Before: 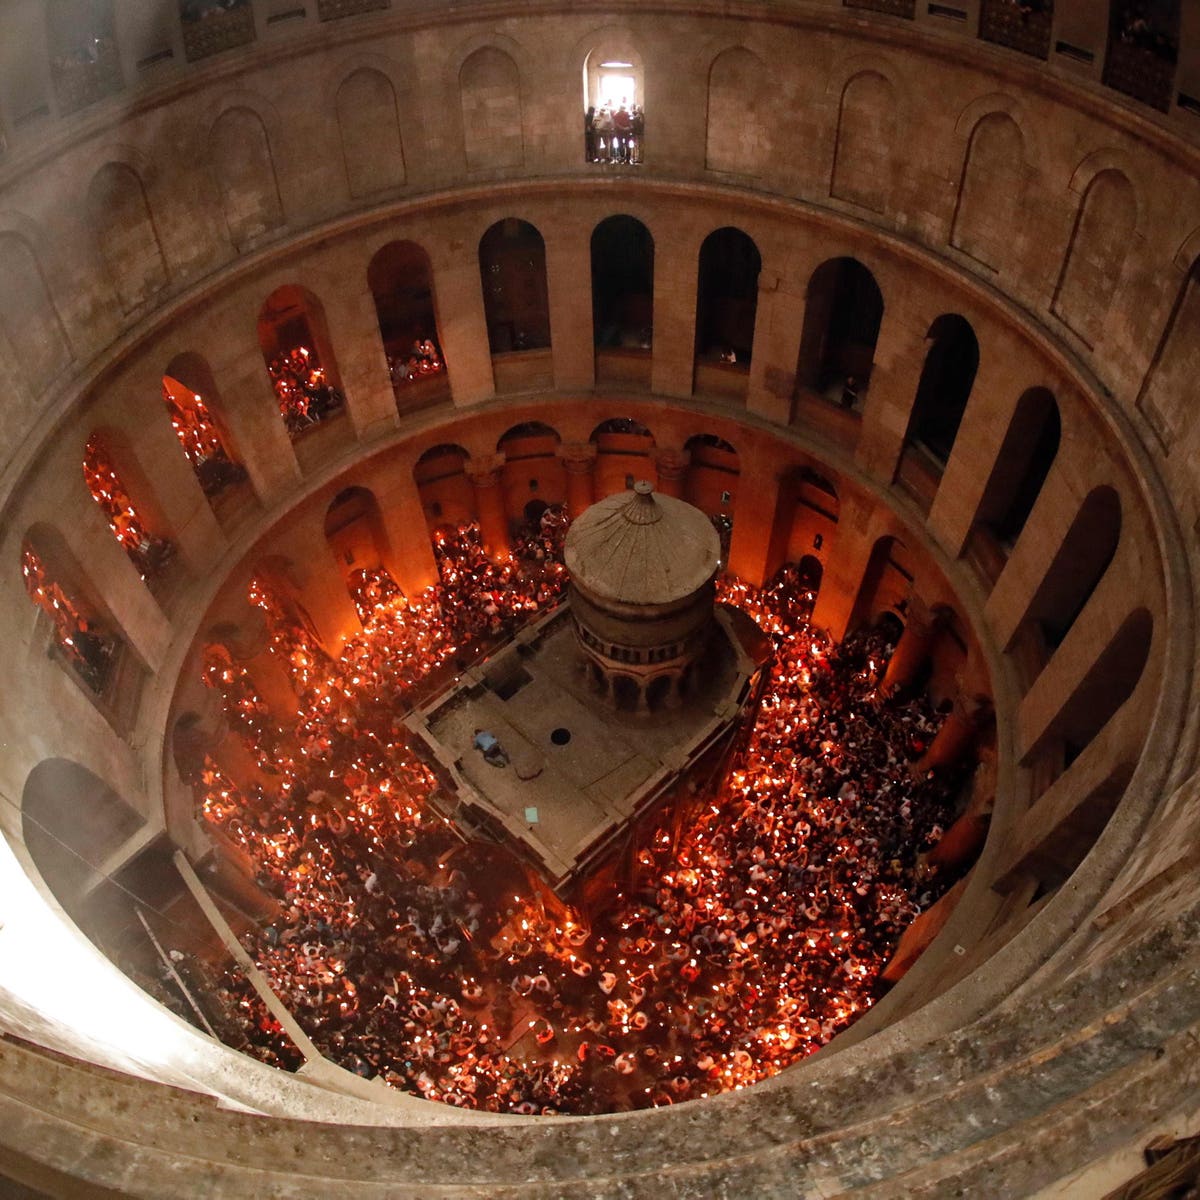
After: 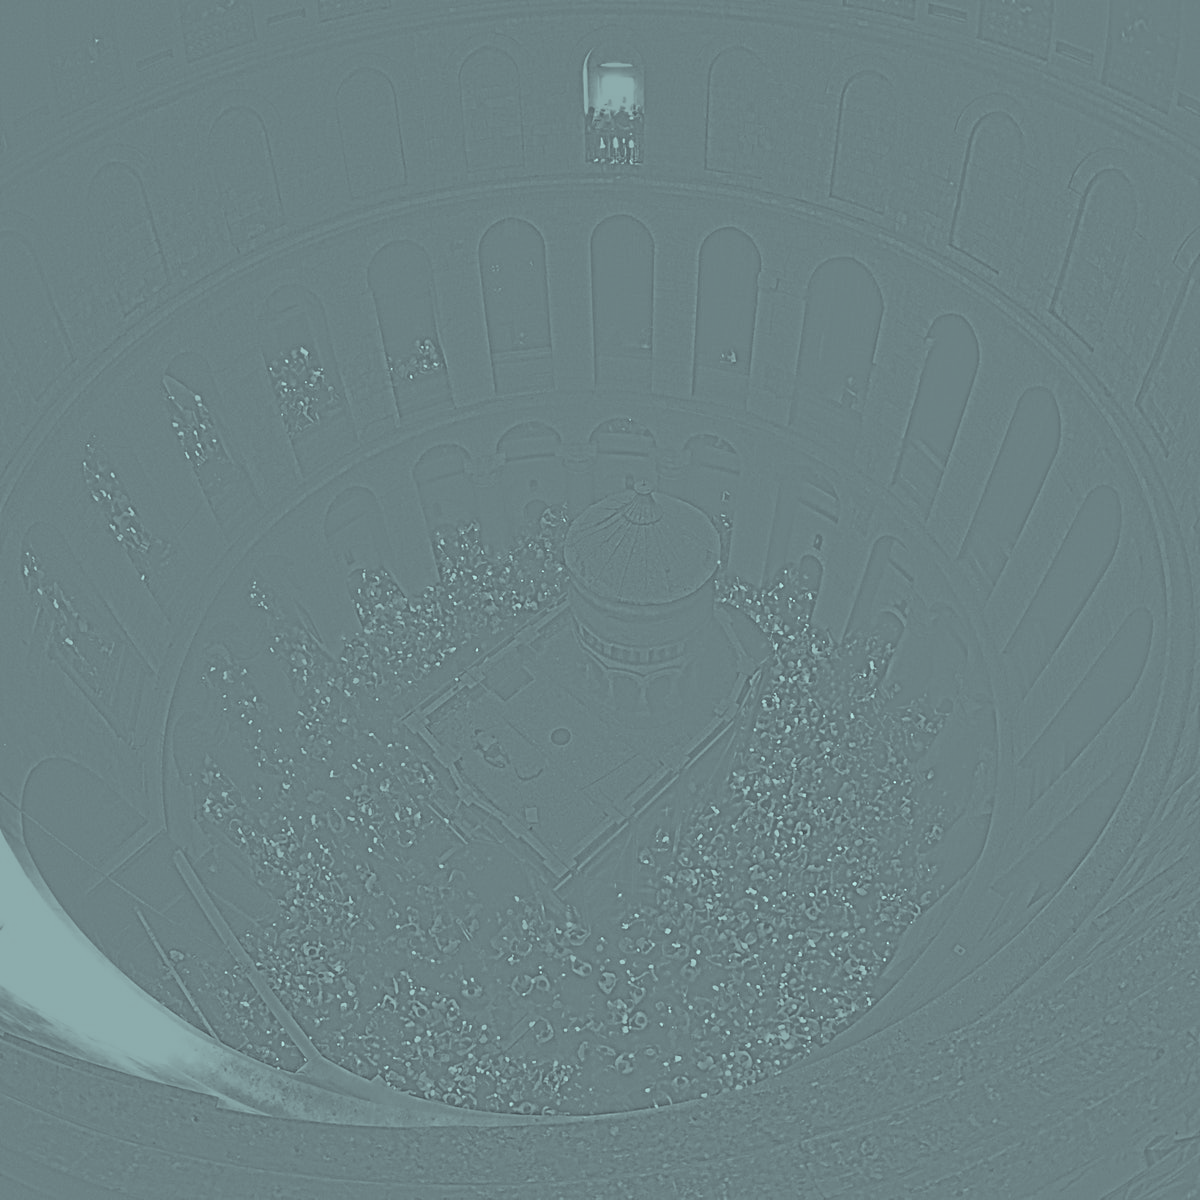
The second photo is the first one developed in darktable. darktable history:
color balance: mode lift, gamma, gain (sRGB), lift [0.997, 0.979, 1.021, 1.011], gamma [1, 1.084, 0.916, 0.998], gain [1, 0.87, 1.13, 1.101], contrast 4.55%, contrast fulcrum 38.24%, output saturation 104.09%
highpass: sharpness 9.84%, contrast boost 9.94%
exposure: exposure 1.25 EV, compensate exposure bias true, compensate highlight preservation false
